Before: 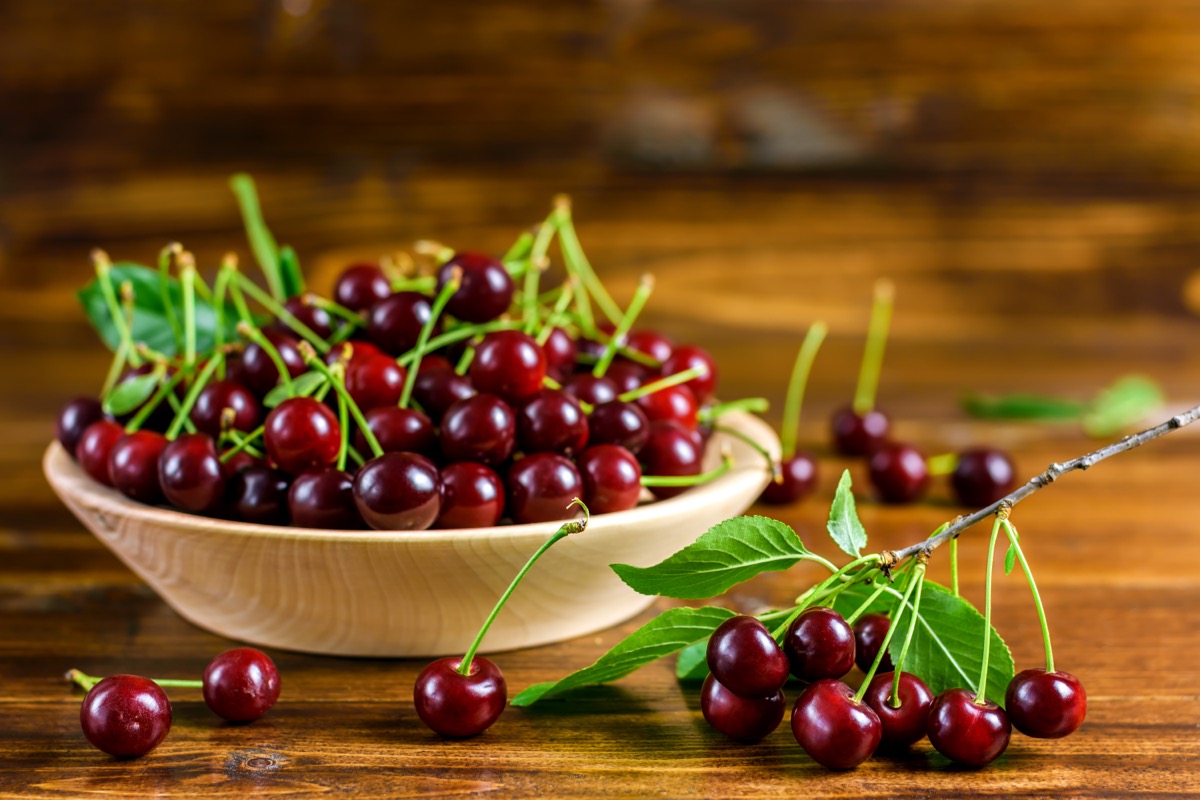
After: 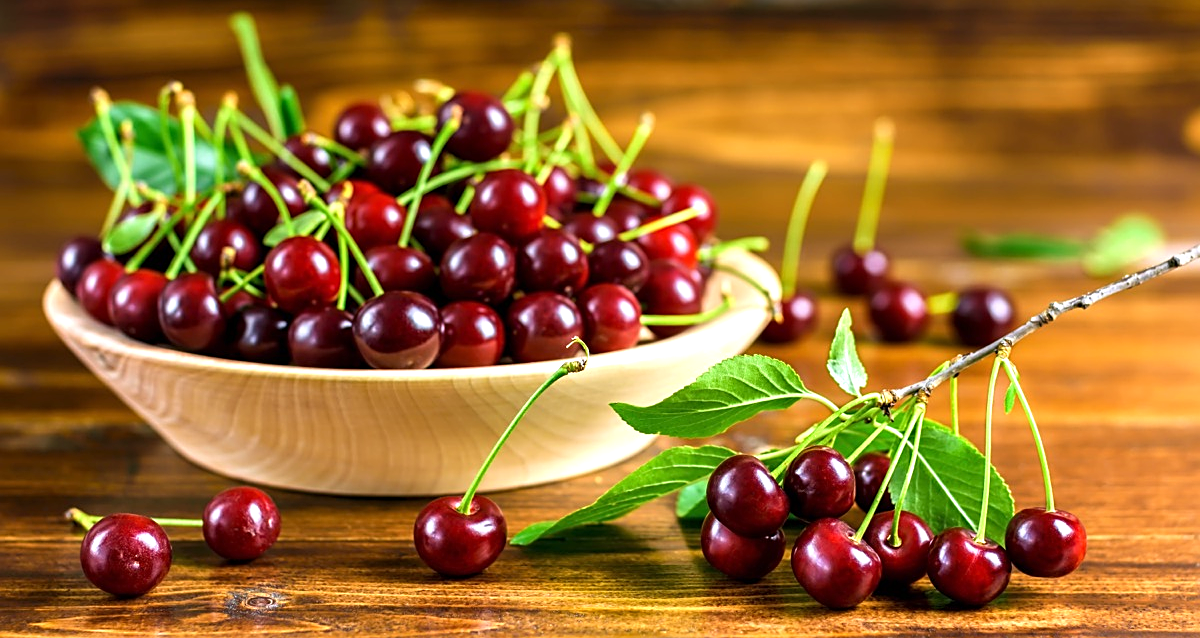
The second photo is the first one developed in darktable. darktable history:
exposure: exposure 0.667 EV, compensate highlight preservation false
sharpen: on, module defaults
crop and rotate: top 20.234%
